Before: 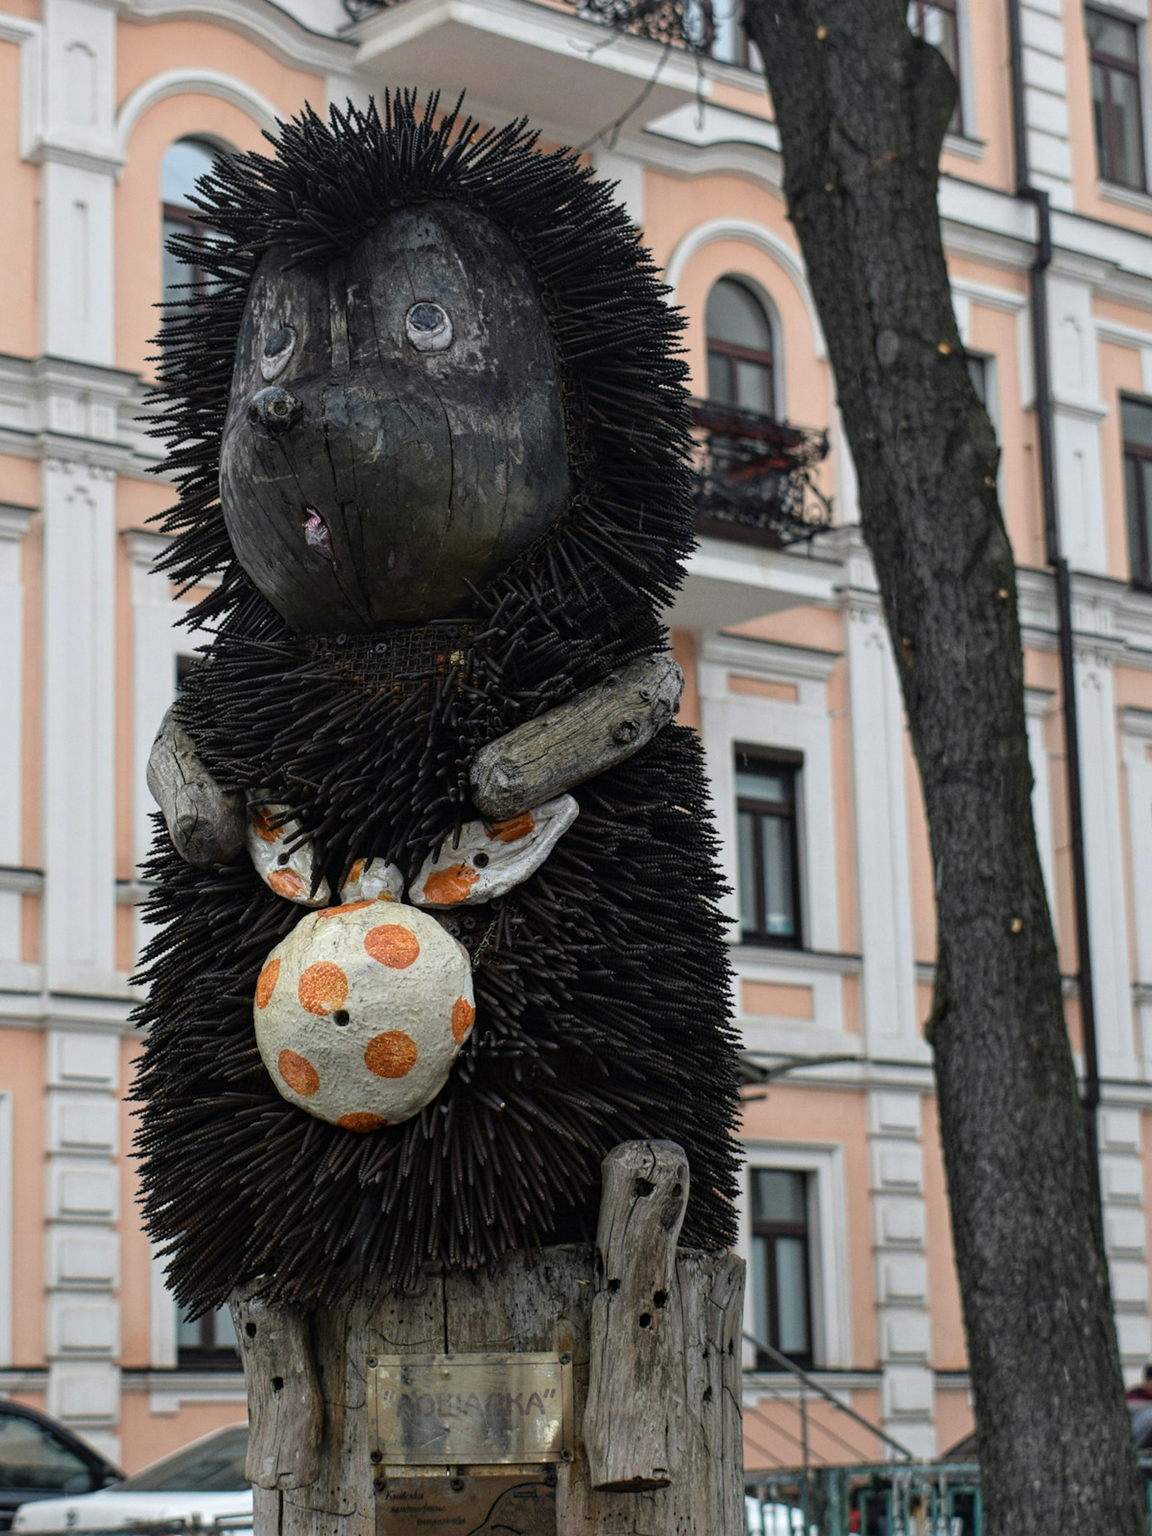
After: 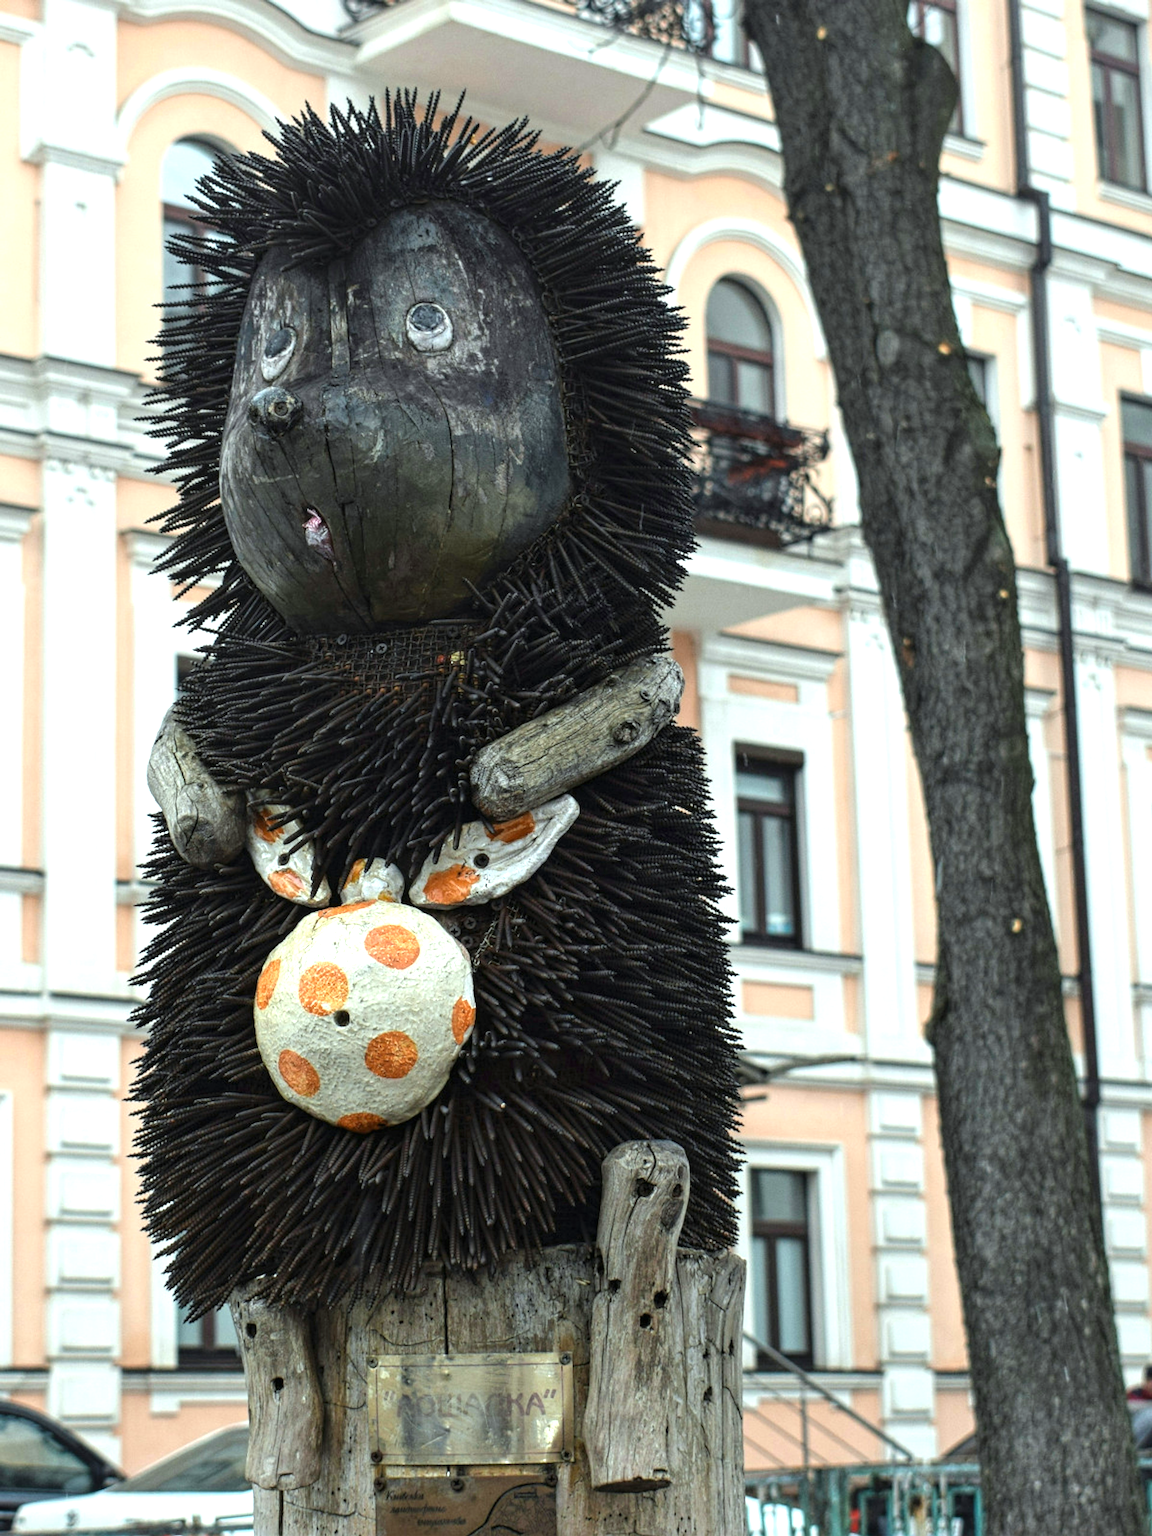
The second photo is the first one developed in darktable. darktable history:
exposure: black level correction 0, exposure 1 EV, compensate highlight preservation false
color correction: highlights a* -6.42, highlights b* 0.752
